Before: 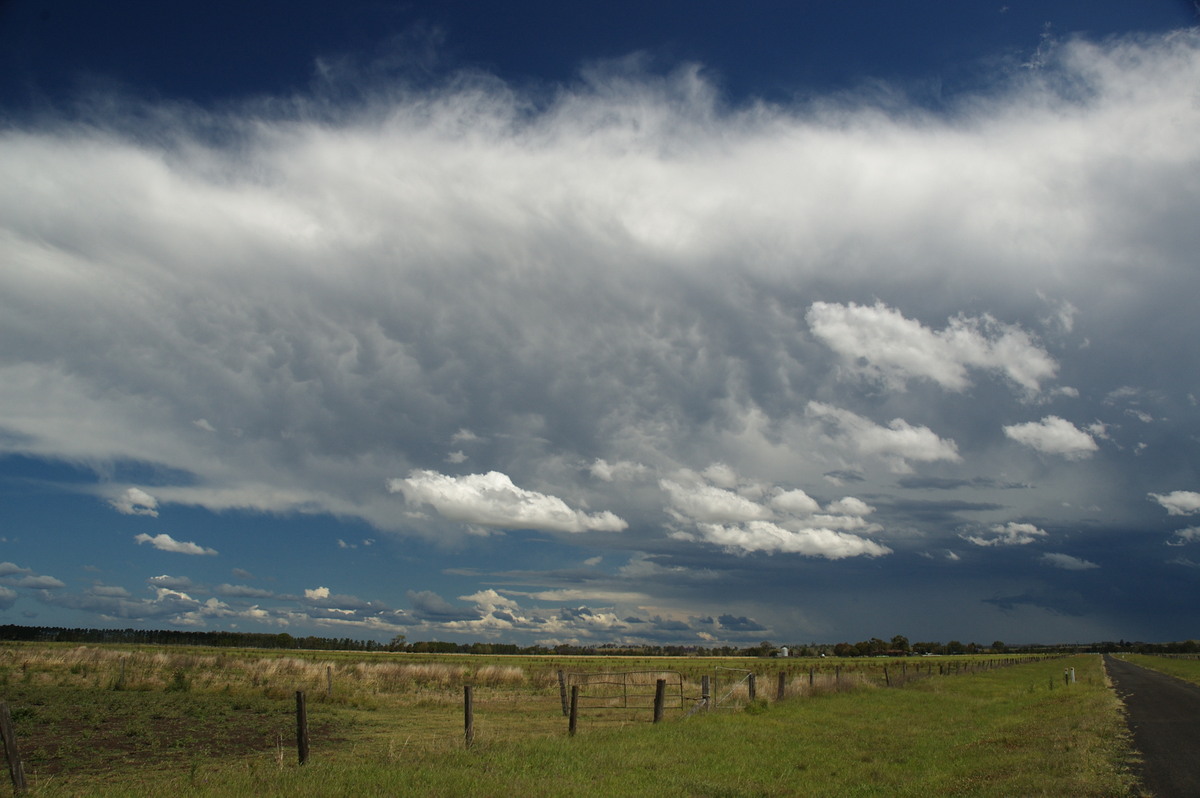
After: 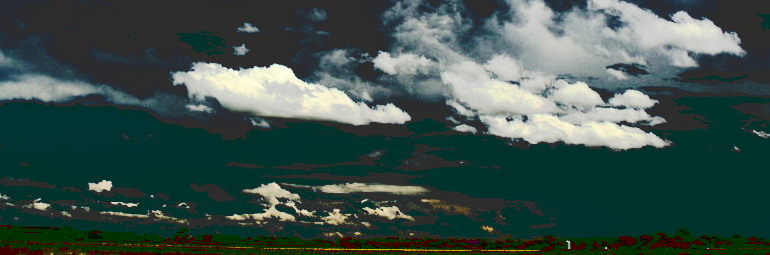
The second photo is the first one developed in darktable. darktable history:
crop: left 18.13%, top 51.046%, right 17.651%, bottom 16.936%
exposure: exposure 0.13 EV, compensate exposure bias true, compensate highlight preservation false
contrast brightness saturation: contrast 0.78, brightness -0.996, saturation 1
tone curve: curves: ch0 [(0, 0) (0.003, 0.185) (0.011, 0.185) (0.025, 0.187) (0.044, 0.185) (0.069, 0.185) (0.1, 0.18) (0.136, 0.18) (0.177, 0.179) (0.224, 0.202) (0.277, 0.252) (0.335, 0.343) (0.399, 0.452) (0.468, 0.553) (0.543, 0.643) (0.623, 0.717) (0.709, 0.778) (0.801, 0.82) (0.898, 0.856) (1, 1)], preserve colors none
